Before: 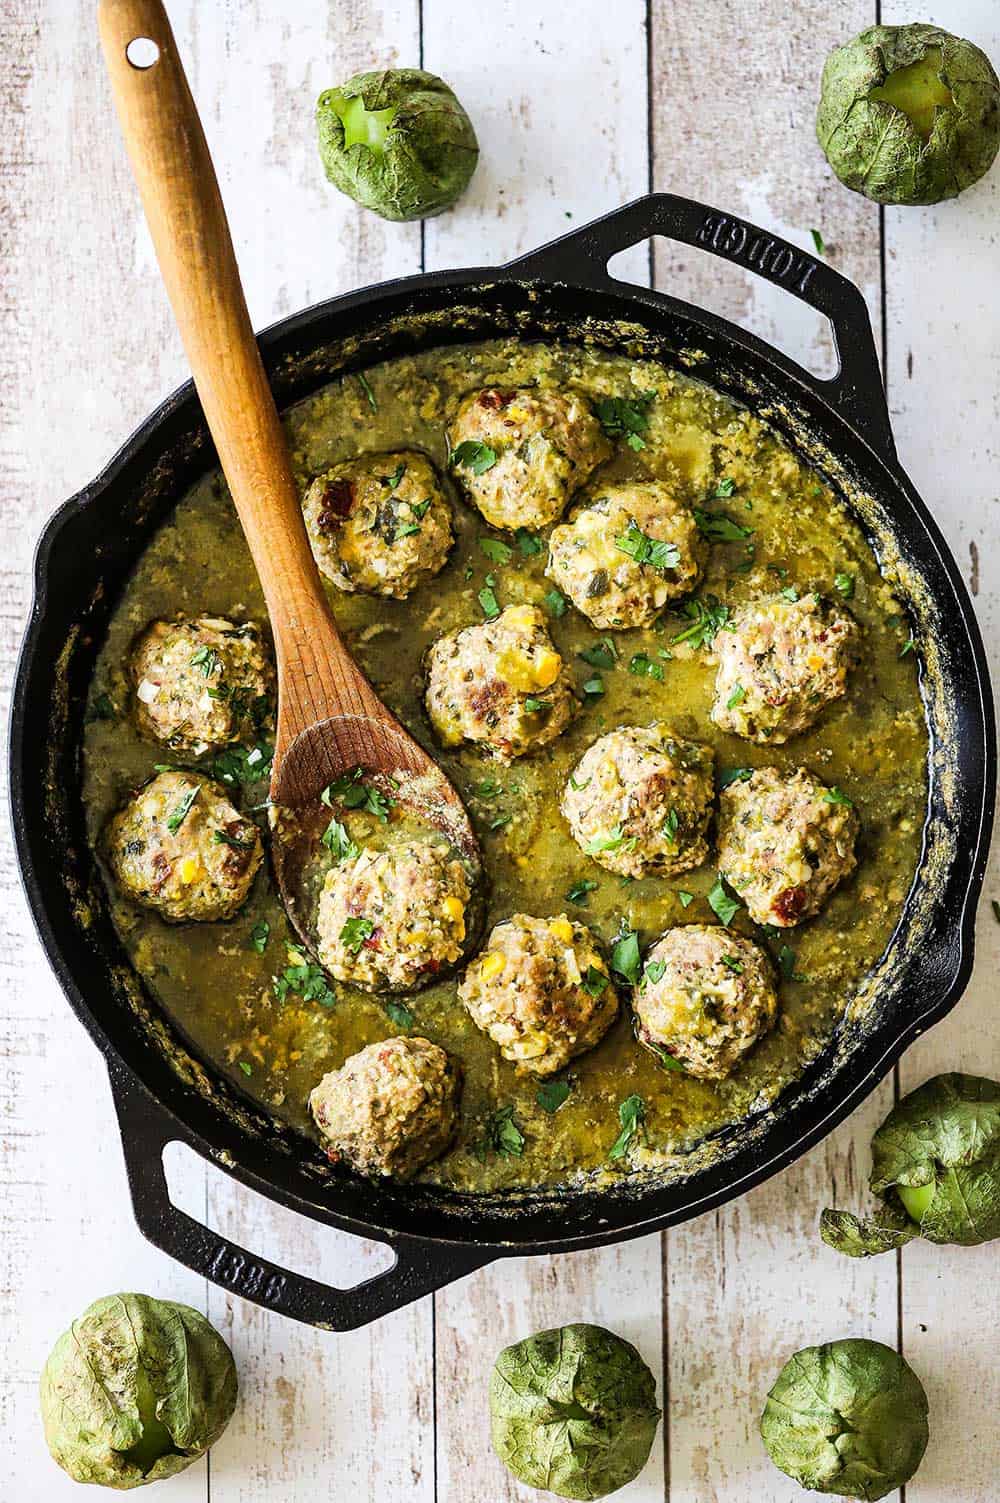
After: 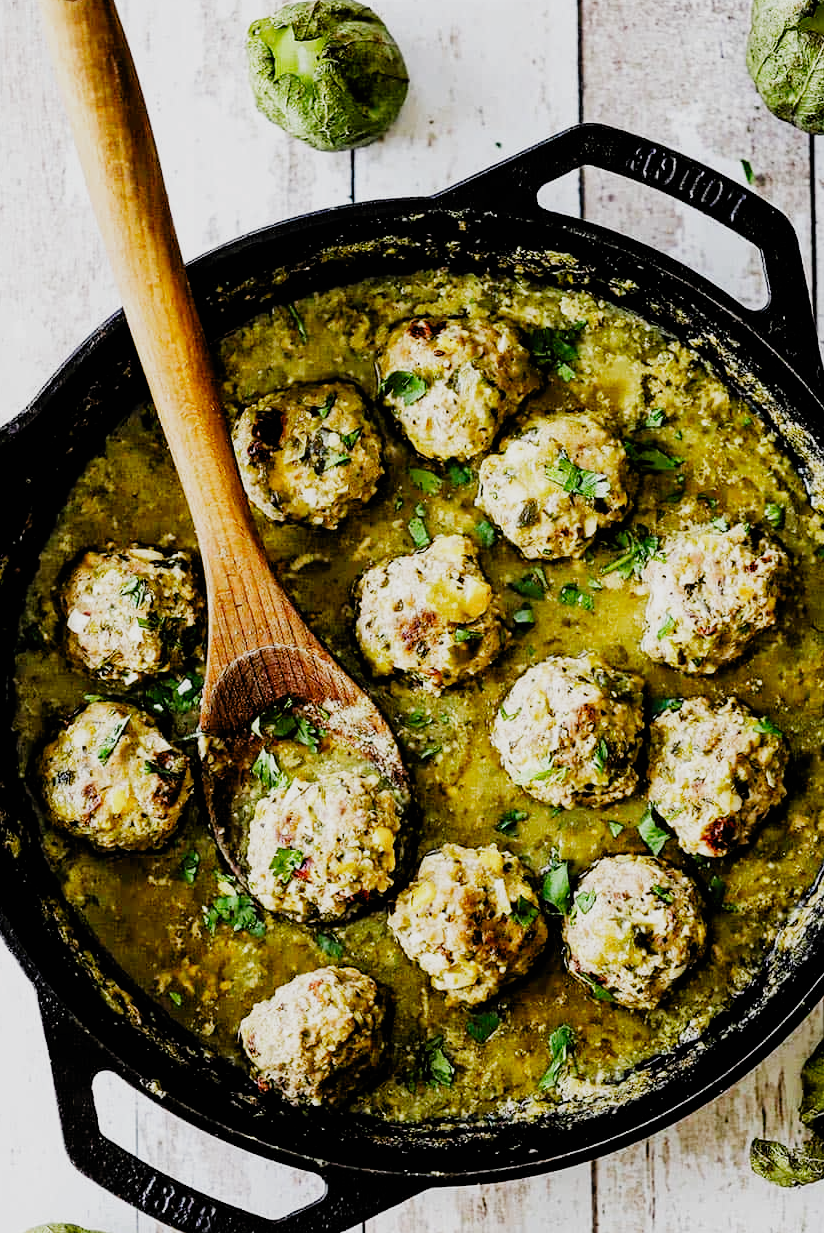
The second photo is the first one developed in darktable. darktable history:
crop and rotate: left 7.048%, top 4.688%, right 10.52%, bottom 13.264%
filmic rgb: black relative exposure -5.03 EV, white relative exposure 3.98 EV, hardness 2.88, contrast 1.299, highlights saturation mix -11.17%, add noise in highlights 0, preserve chrominance no, color science v3 (2019), use custom middle-gray values true, contrast in highlights soft
